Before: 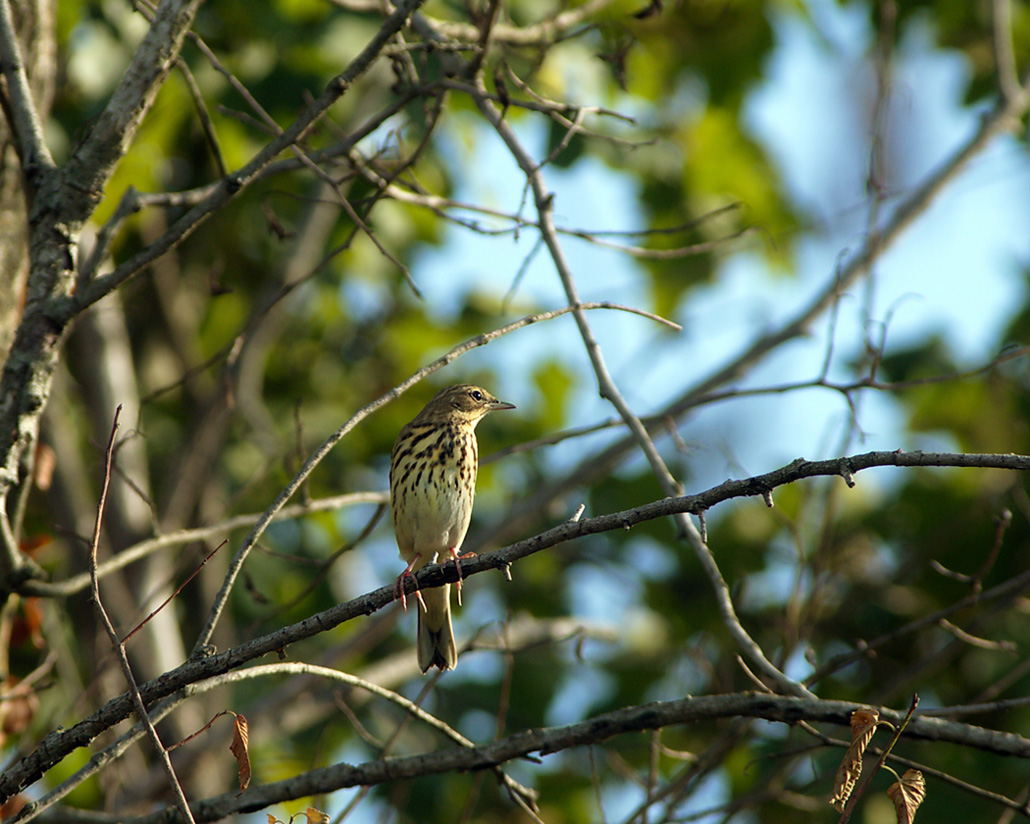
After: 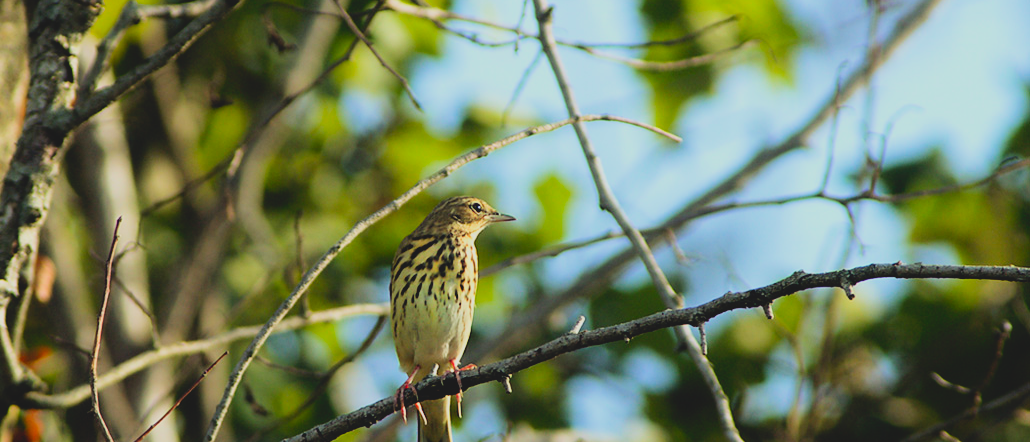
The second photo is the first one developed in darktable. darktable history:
exposure: exposure 0.746 EV, compensate highlight preservation false
contrast brightness saturation: contrast -0.197, saturation 0.186
filmic rgb: black relative exposure -5.03 EV, white relative exposure 3.96 EV, hardness 2.88, contrast 1.3, contrast in shadows safe
crop and rotate: top 22.855%, bottom 23.453%
